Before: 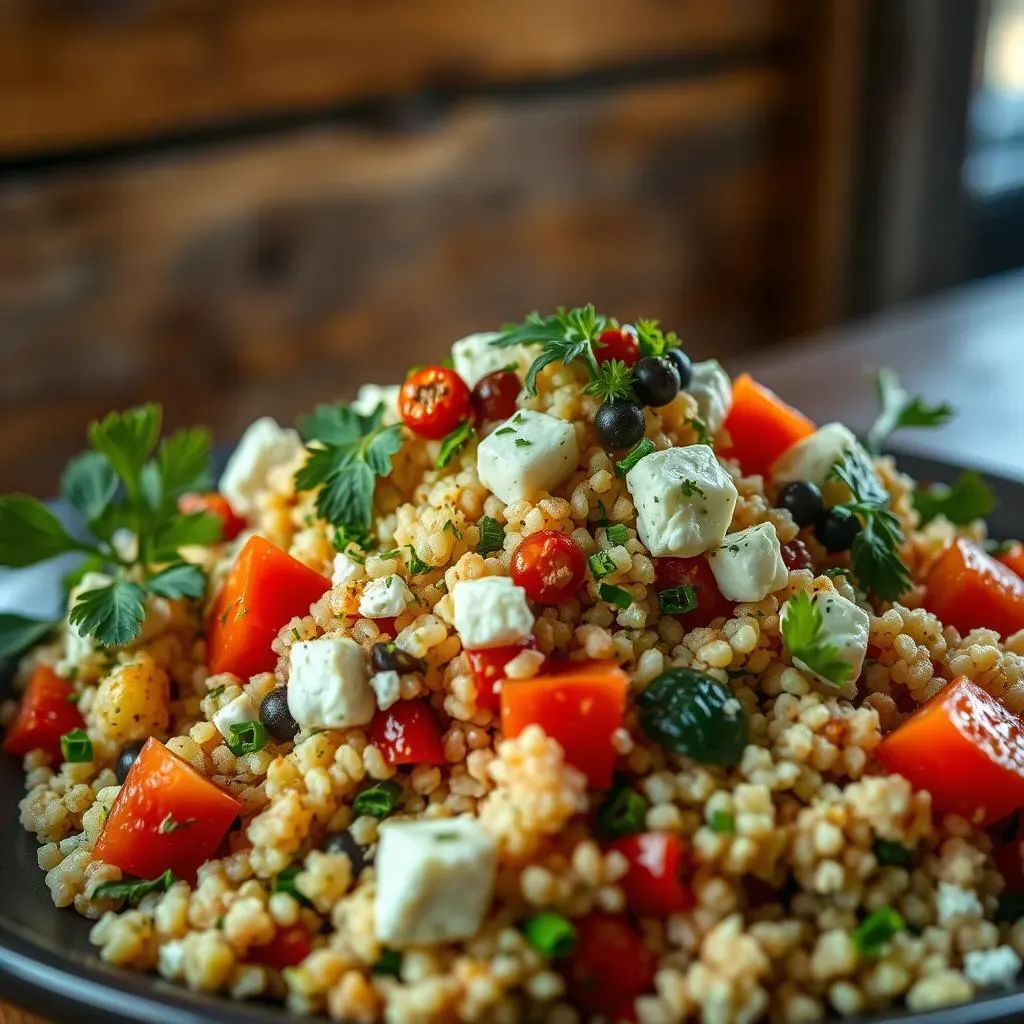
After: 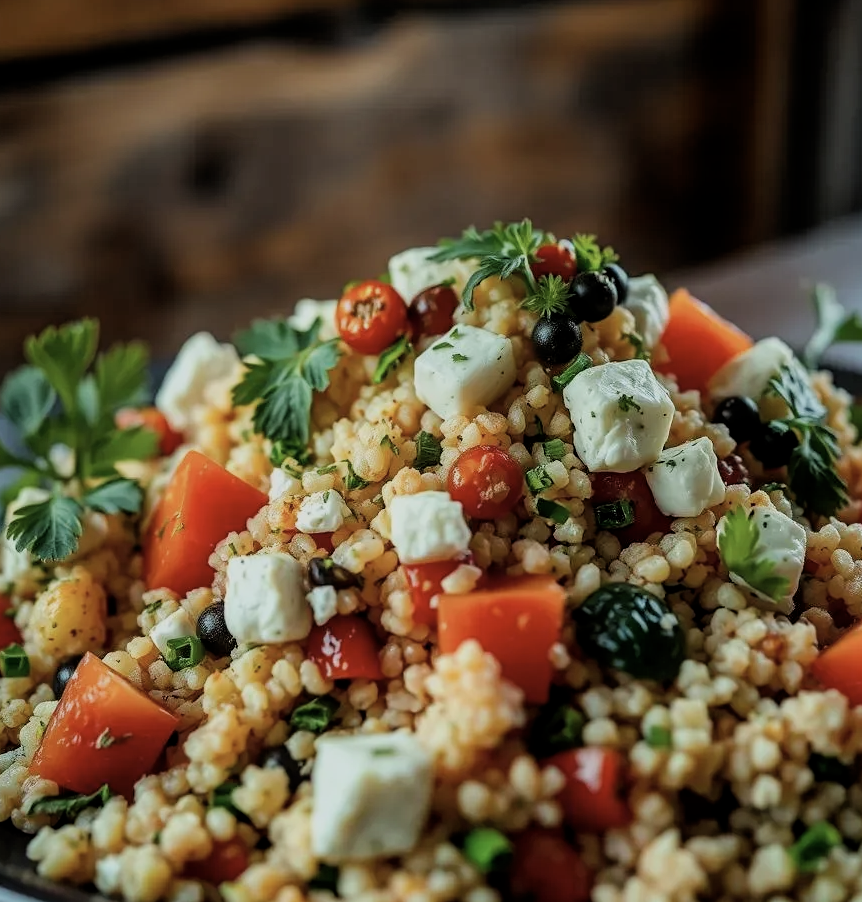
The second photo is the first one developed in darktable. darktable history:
filmic rgb: black relative exposure -7.59 EV, white relative exposure 4.63 EV, target black luminance 0%, hardness 3.58, latitude 50.45%, contrast 1.034, highlights saturation mix 9.51%, shadows ↔ highlights balance -0.171%, iterations of high-quality reconstruction 0
crop: left 6.236%, top 8.33%, right 9.531%, bottom 3.549%
contrast brightness saturation: contrast 0.06, brightness -0.011, saturation -0.219
tone equalizer: edges refinement/feathering 500, mask exposure compensation -1.57 EV, preserve details no
